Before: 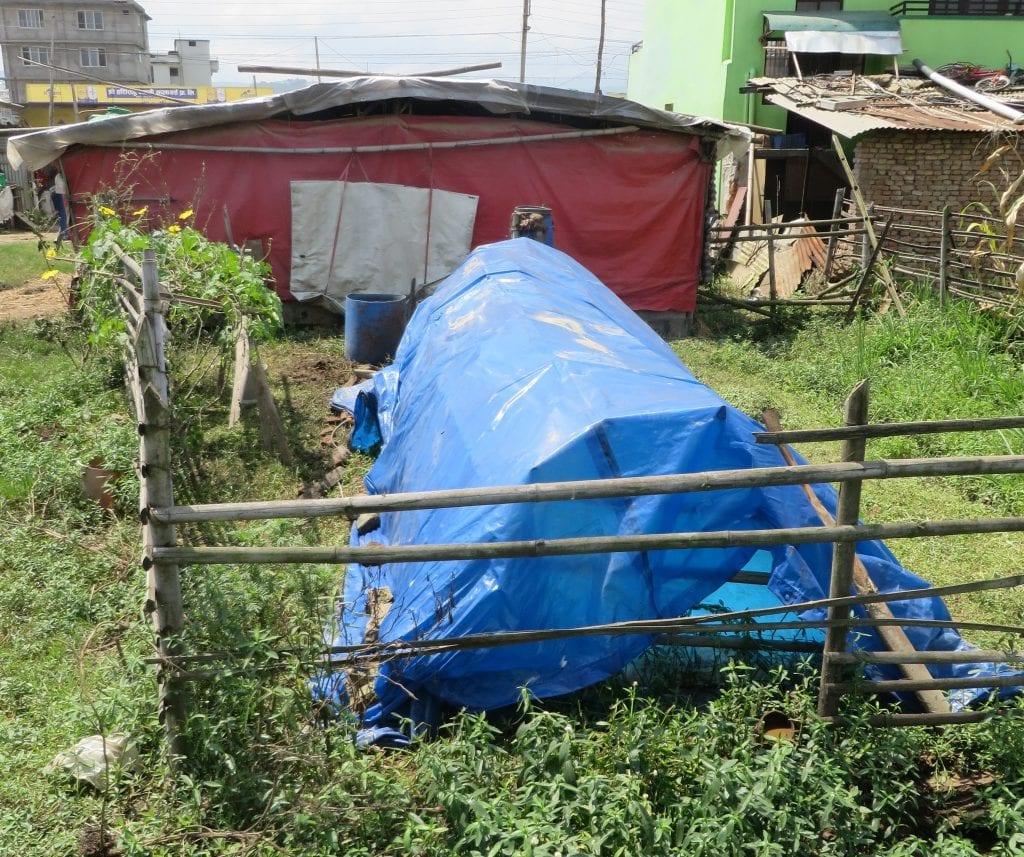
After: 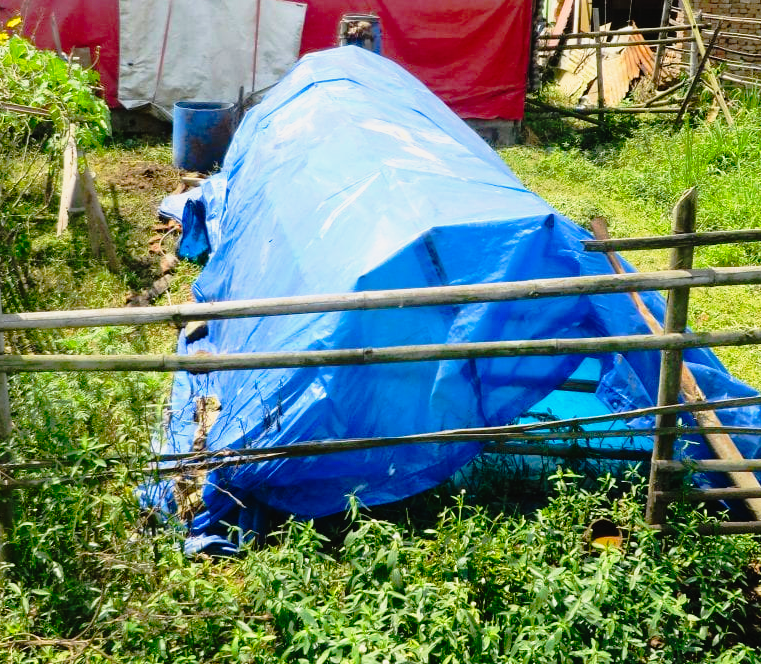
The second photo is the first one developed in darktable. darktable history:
color balance rgb: perceptual saturation grading › global saturation 30.841%, global vibrance 20%
crop: left 16.86%, top 22.503%, right 8.741%
tone curve: curves: ch0 [(0, 0.015) (0.091, 0.055) (0.184, 0.159) (0.304, 0.382) (0.492, 0.579) (0.628, 0.755) (0.832, 0.932) (0.984, 0.963)]; ch1 [(0, 0) (0.34, 0.235) (0.46, 0.46) (0.515, 0.502) (0.553, 0.567) (0.764, 0.815) (1, 1)]; ch2 [(0, 0) (0.44, 0.458) (0.479, 0.492) (0.524, 0.507) (0.557, 0.567) (0.673, 0.699) (1, 1)], preserve colors none
